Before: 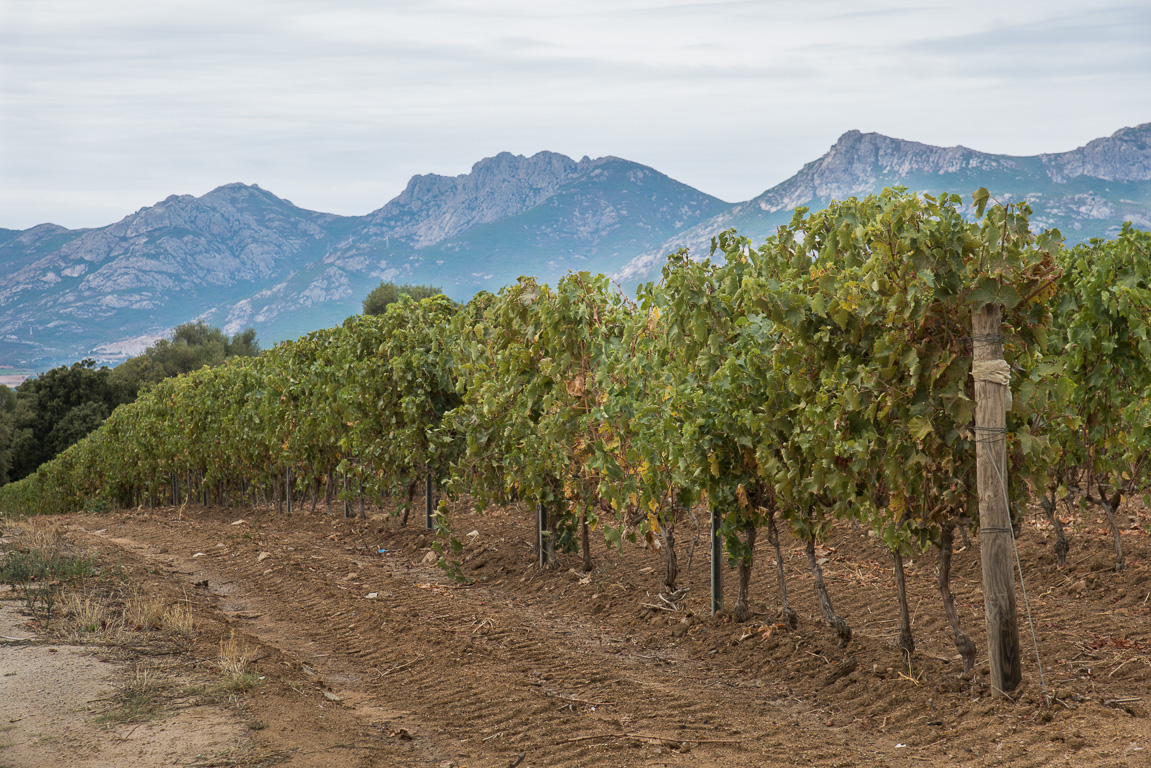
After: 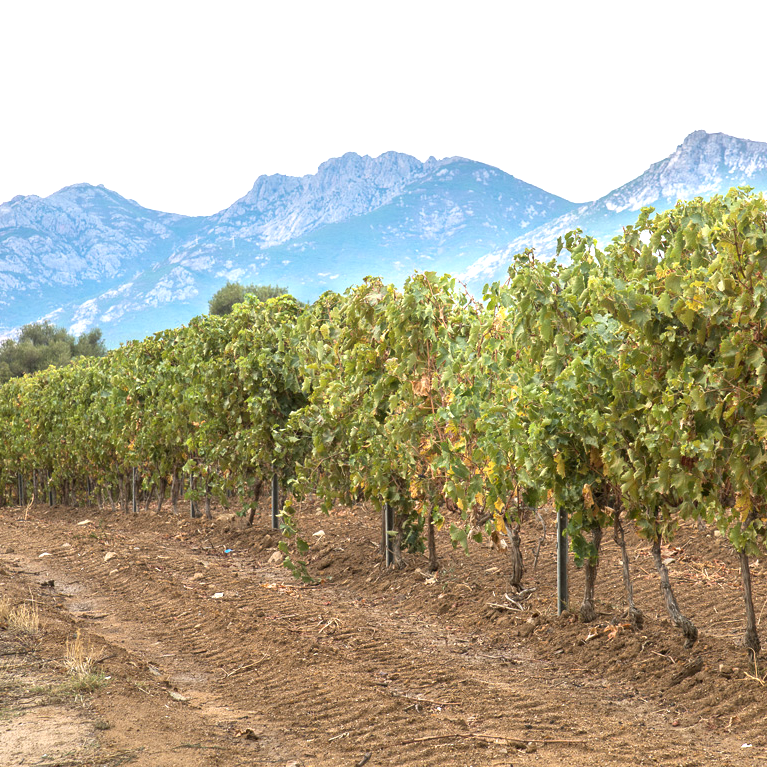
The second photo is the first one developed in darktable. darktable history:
crop and rotate: left 13.409%, right 19.924%
white balance: emerald 1
exposure: exposure 1 EV, compensate highlight preservation false
